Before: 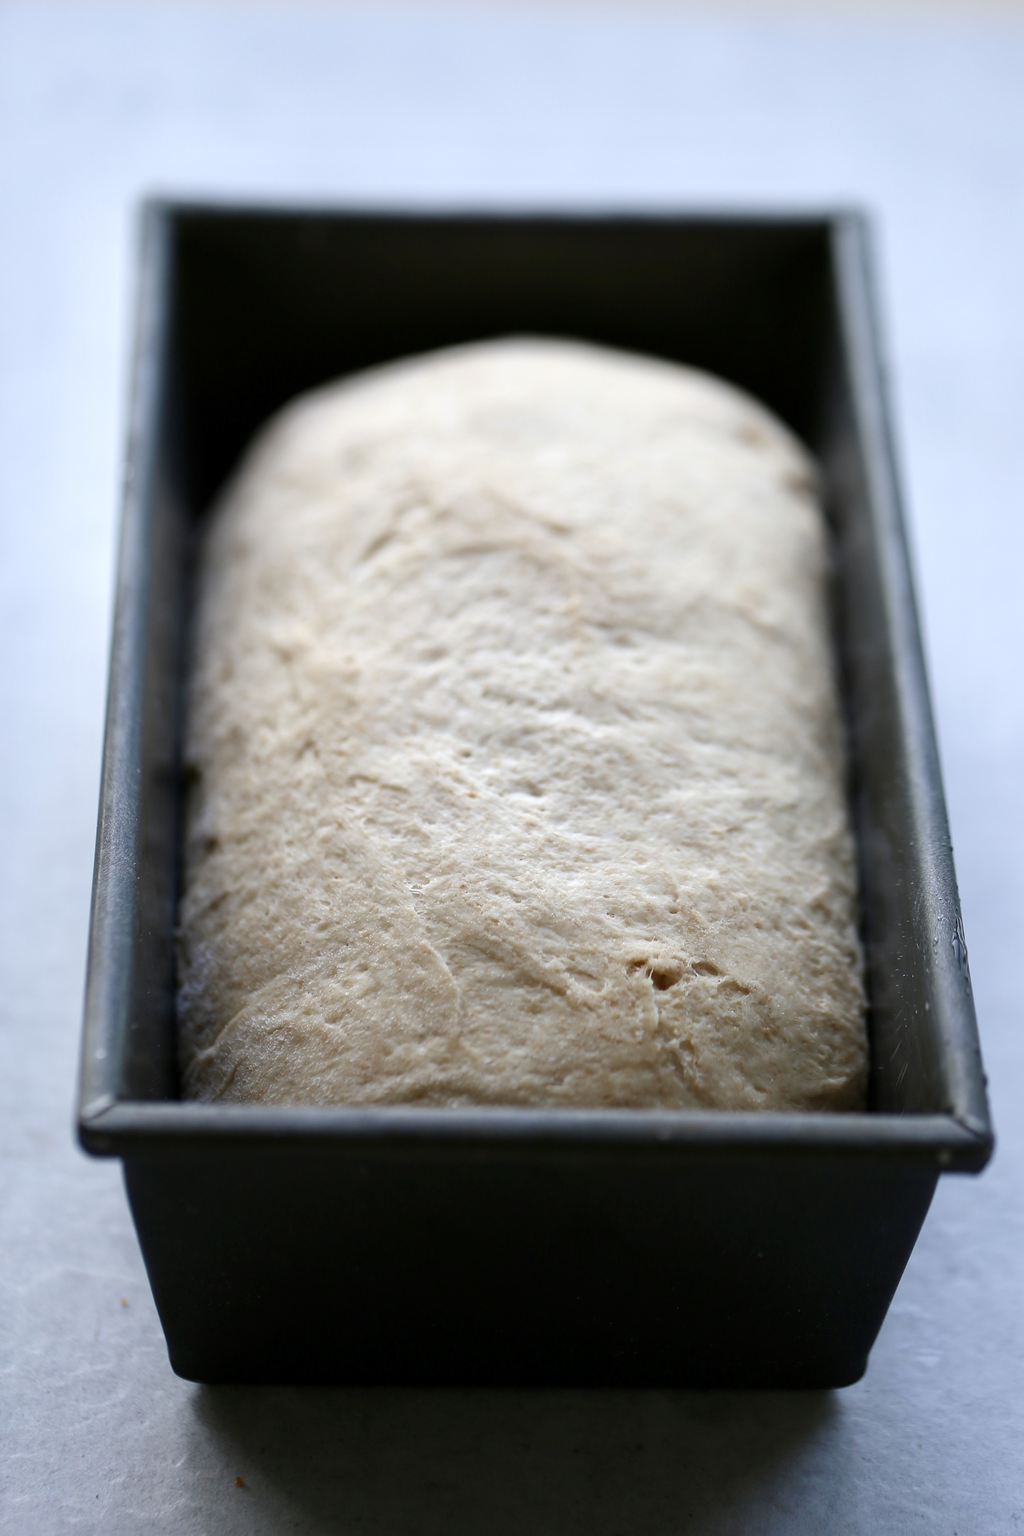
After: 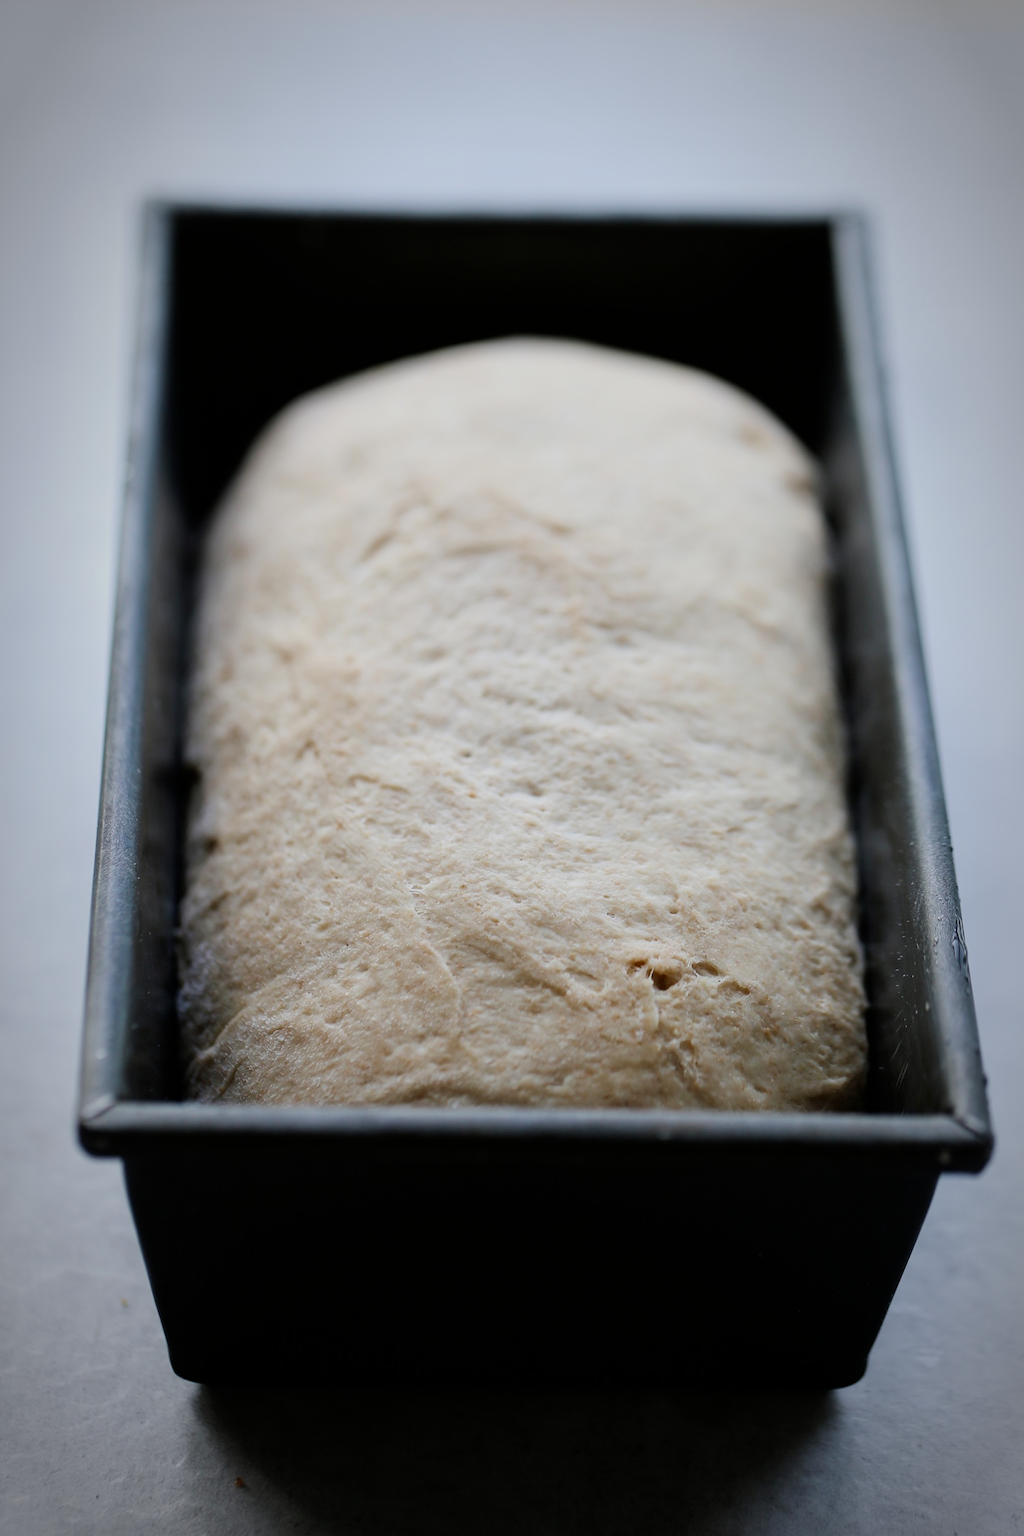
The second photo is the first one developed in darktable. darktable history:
filmic rgb: black relative exposure -7.65 EV, white relative exposure 4.56 EV, threshold 3 EV, hardness 3.61, contrast 1.059, enable highlight reconstruction true
vignetting: automatic ratio true
